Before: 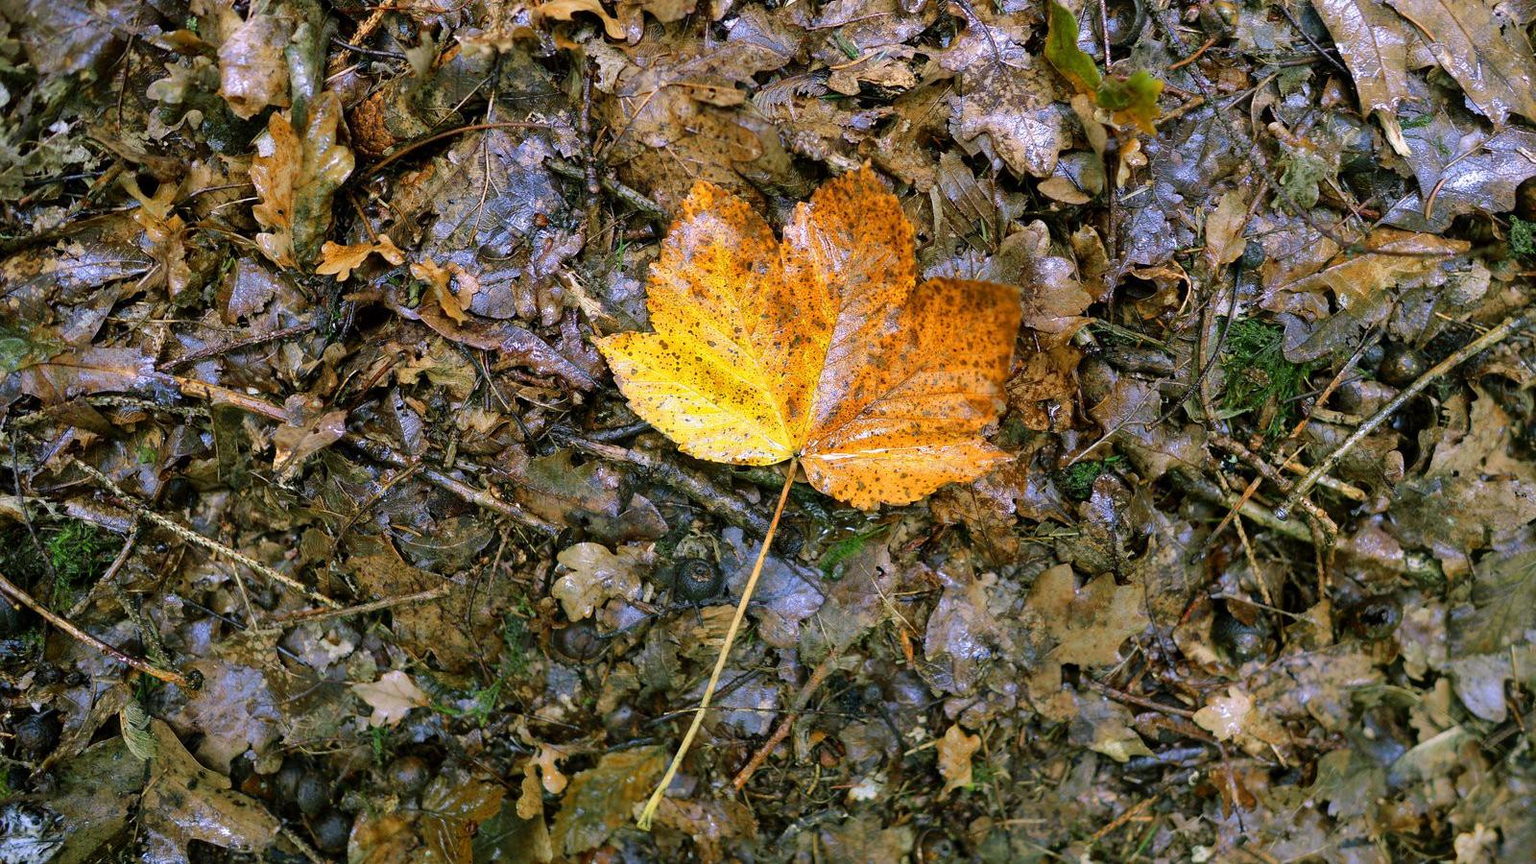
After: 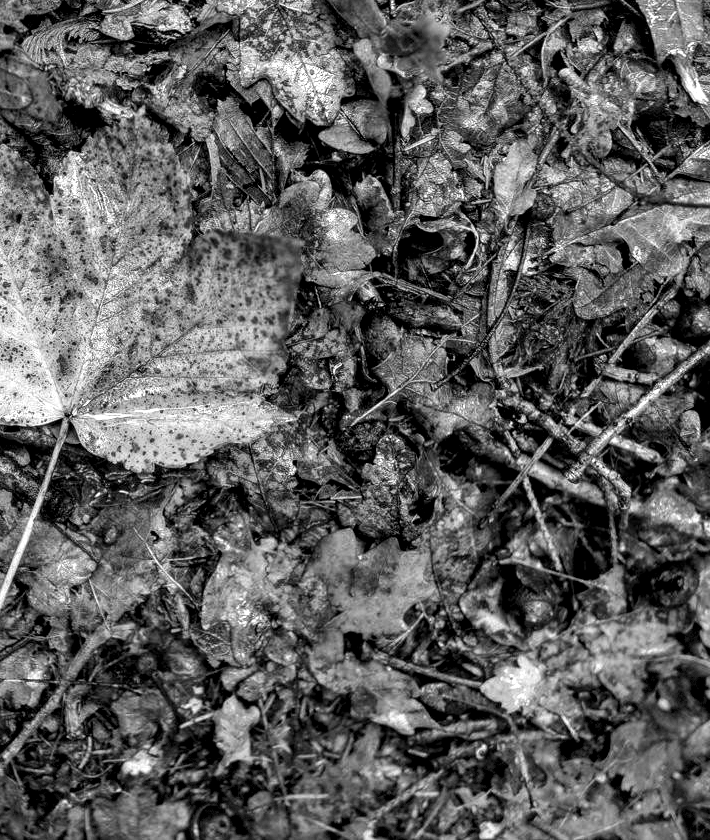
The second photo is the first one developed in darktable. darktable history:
monochrome: on, module defaults
crop: left 47.628%, top 6.643%, right 7.874%
contrast equalizer: octaves 7, y [[0.528, 0.548, 0.563, 0.562, 0.546, 0.526], [0.55 ×6], [0 ×6], [0 ×6], [0 ×6]]
color balance: lift [1.005, 0.99, 1.007, 1.01], gamma [1, 1.034, 1.032, 0.966], gain [0.873, 1.055, 1.067, 0.933]
local contrast: detail 160%
vignetting: fall-off start 97.28%, fall-off radius 79%, brightness -0.462, saturation -0.3, width/height ratio 1.114, dithering 8-bit output, unbound false
